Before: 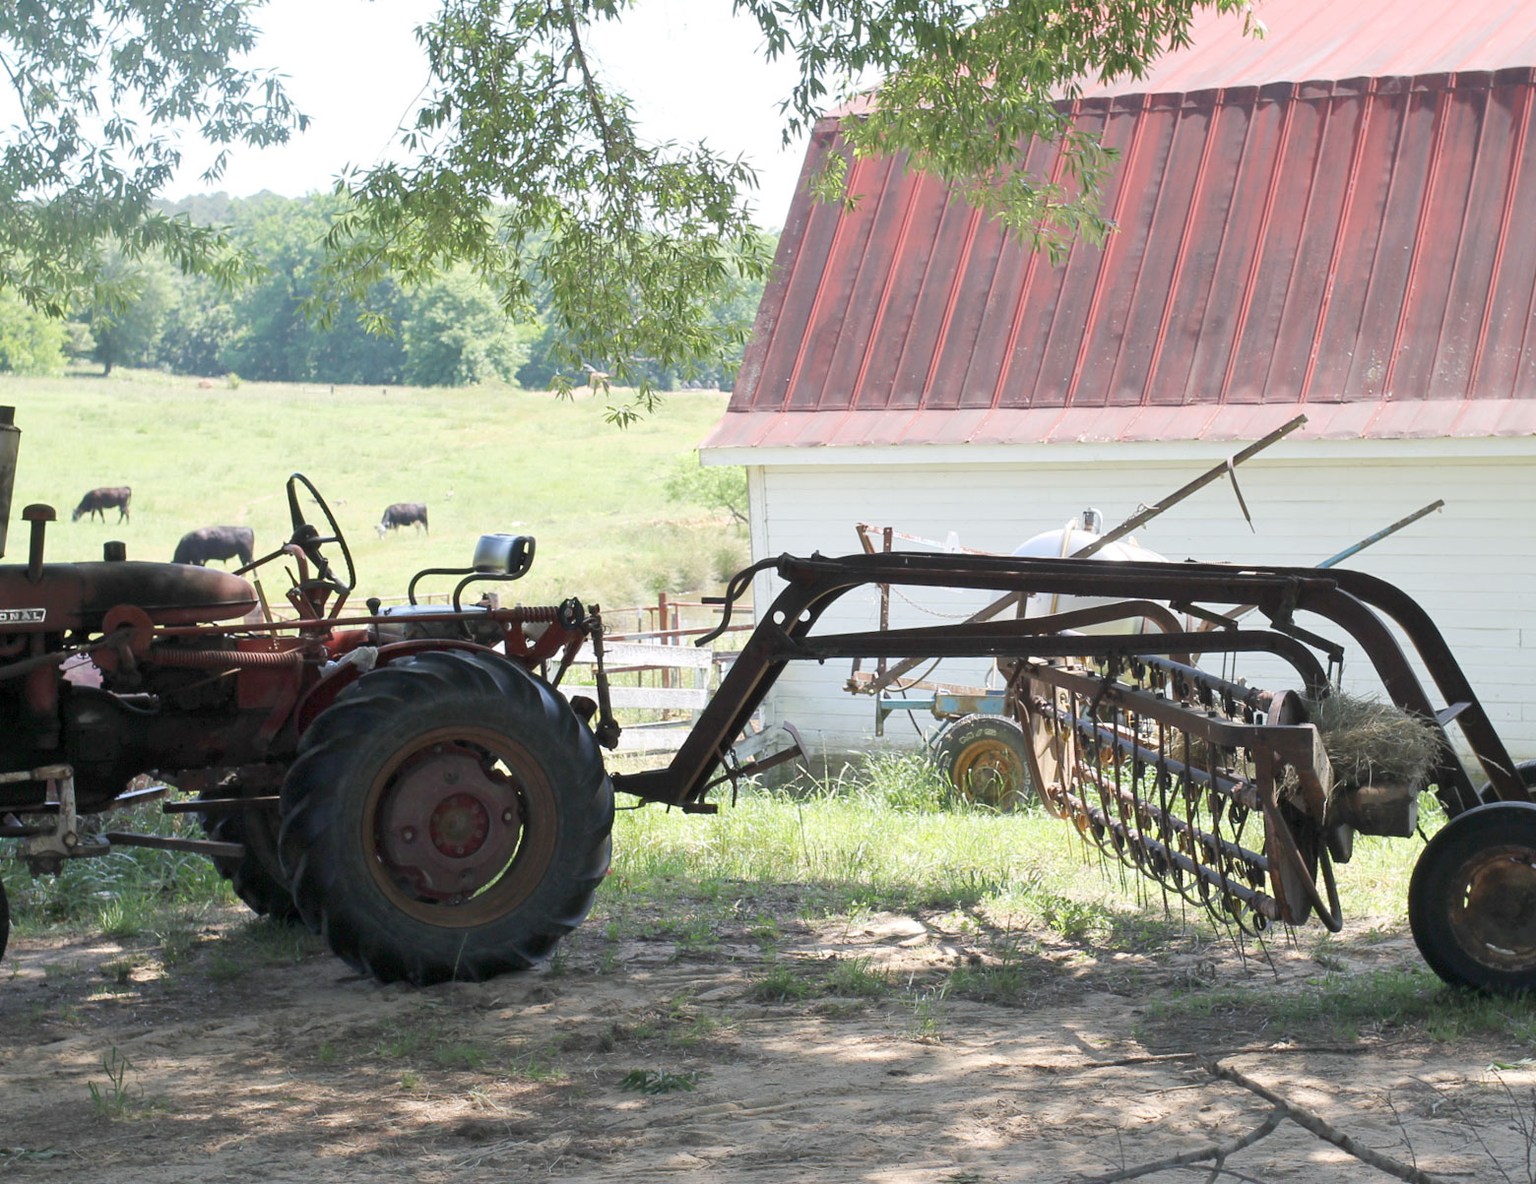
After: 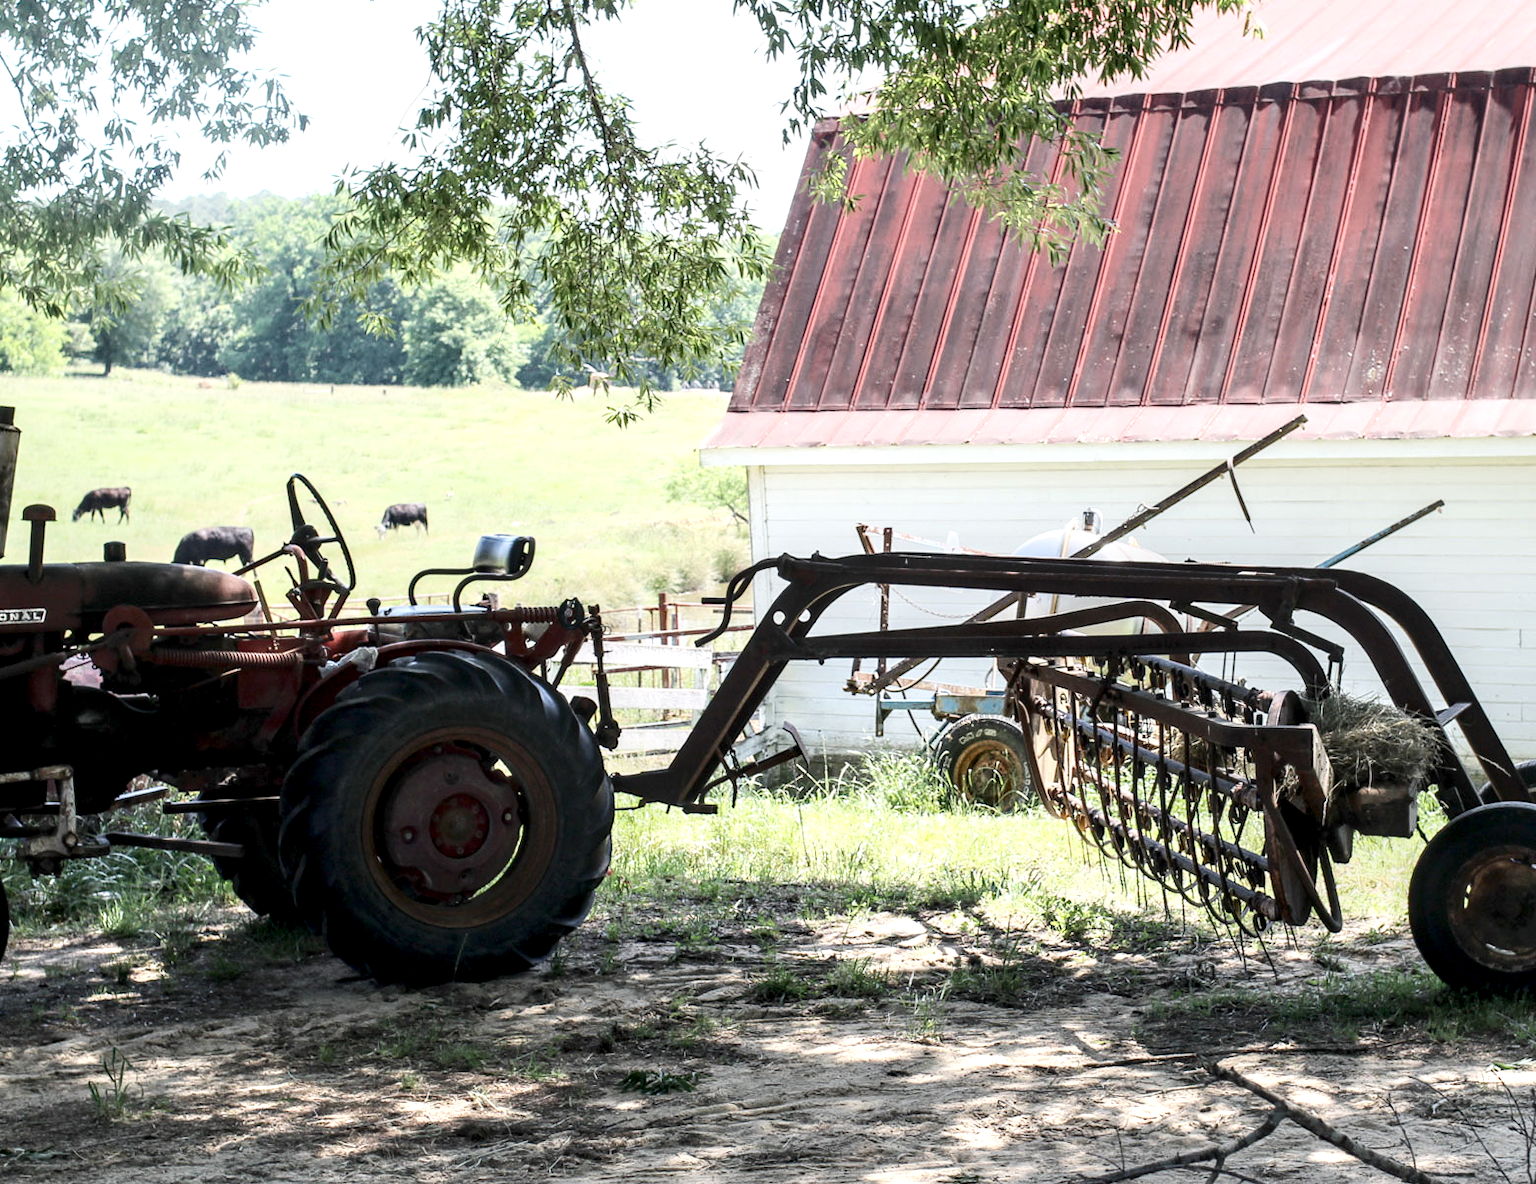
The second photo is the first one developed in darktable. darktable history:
contrast brightness saturation: contrast 0.276
local contrast: detail 160%
